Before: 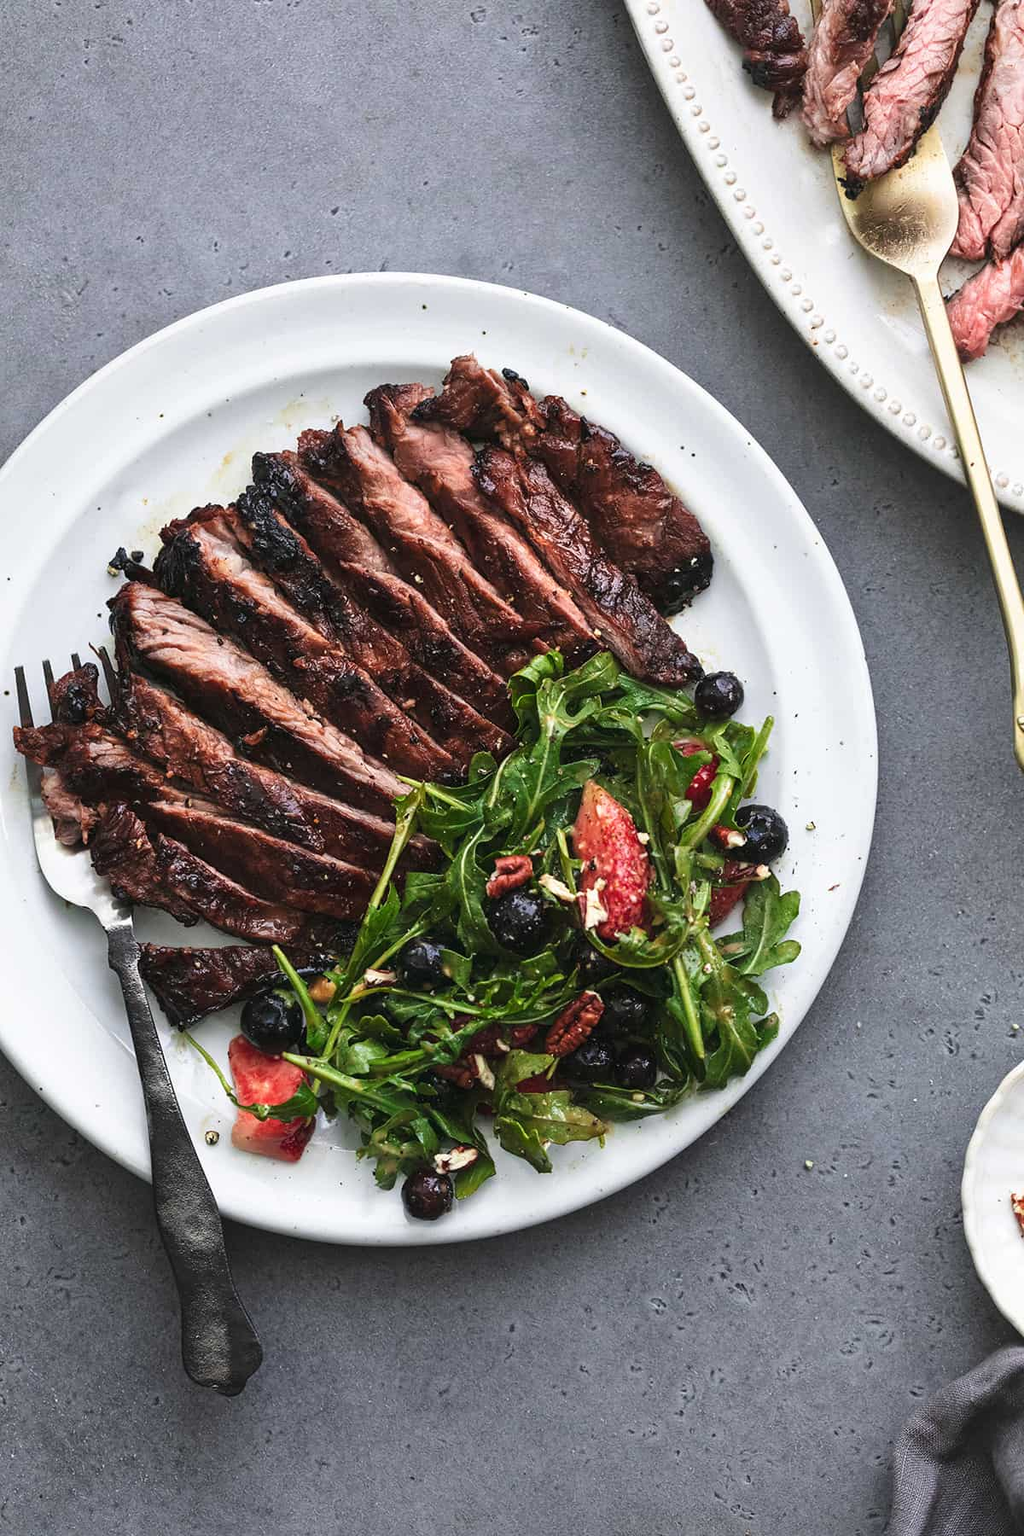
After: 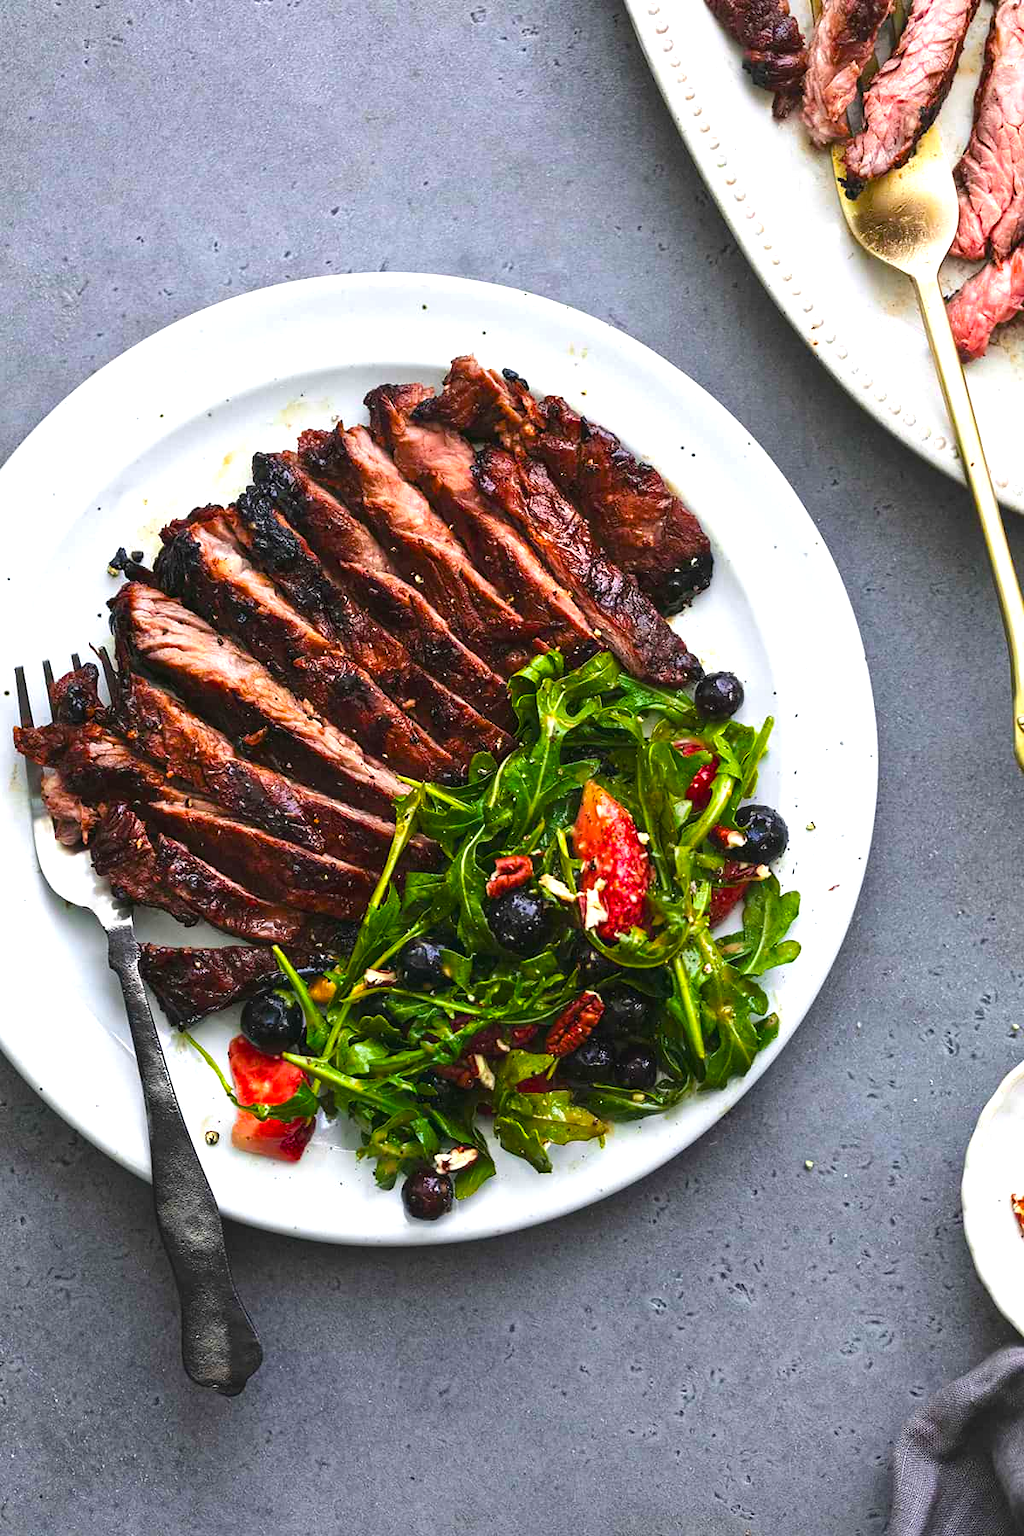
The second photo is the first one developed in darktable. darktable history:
color balance rgb: global offset › hue 168.71°, linear chroma grading › global chroma 24.928%, perceptual saturation grading › global saturation 29.846%, perceptual brilliance grading › global brilliance 11.466%, global vibrance 0.356%
